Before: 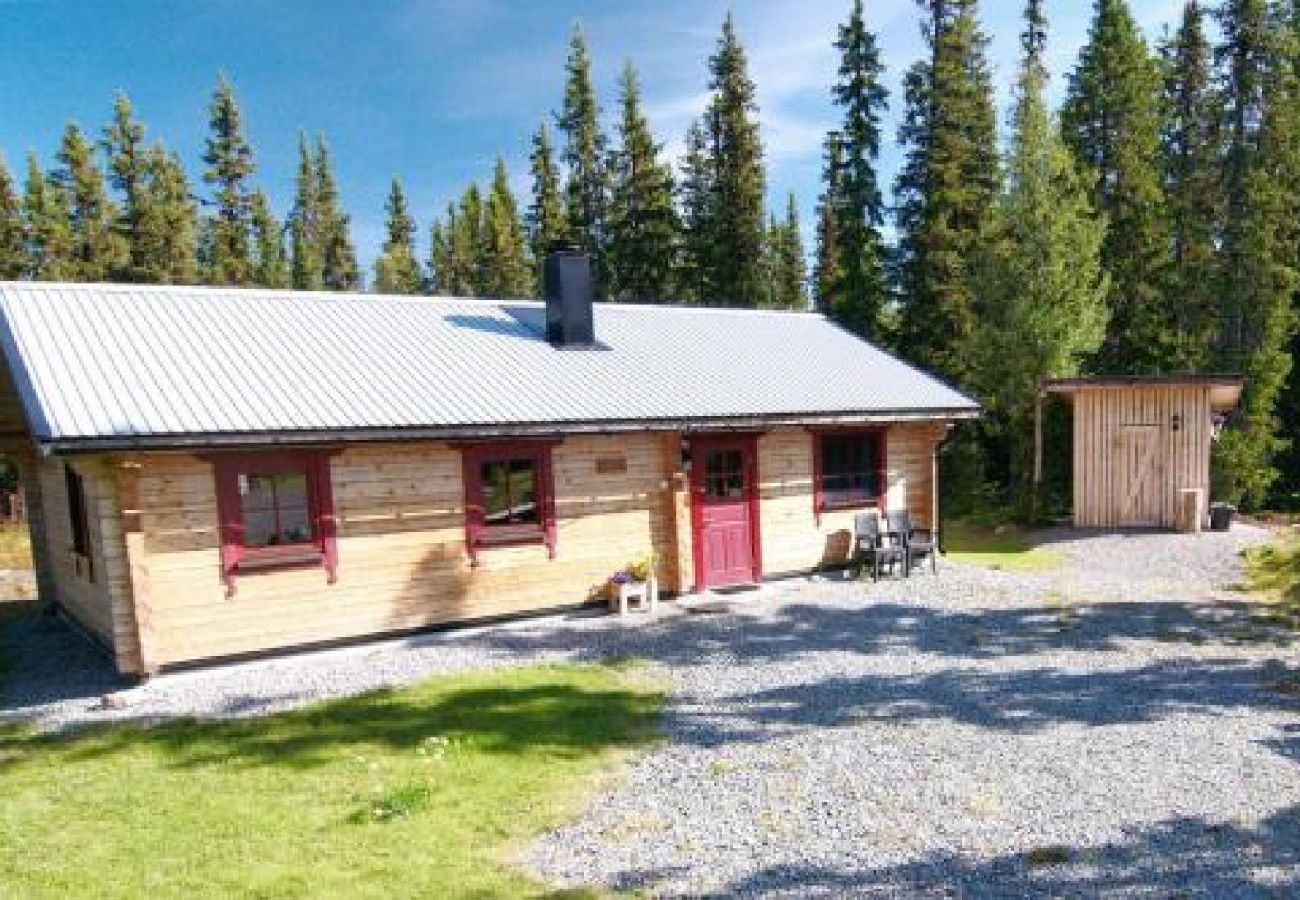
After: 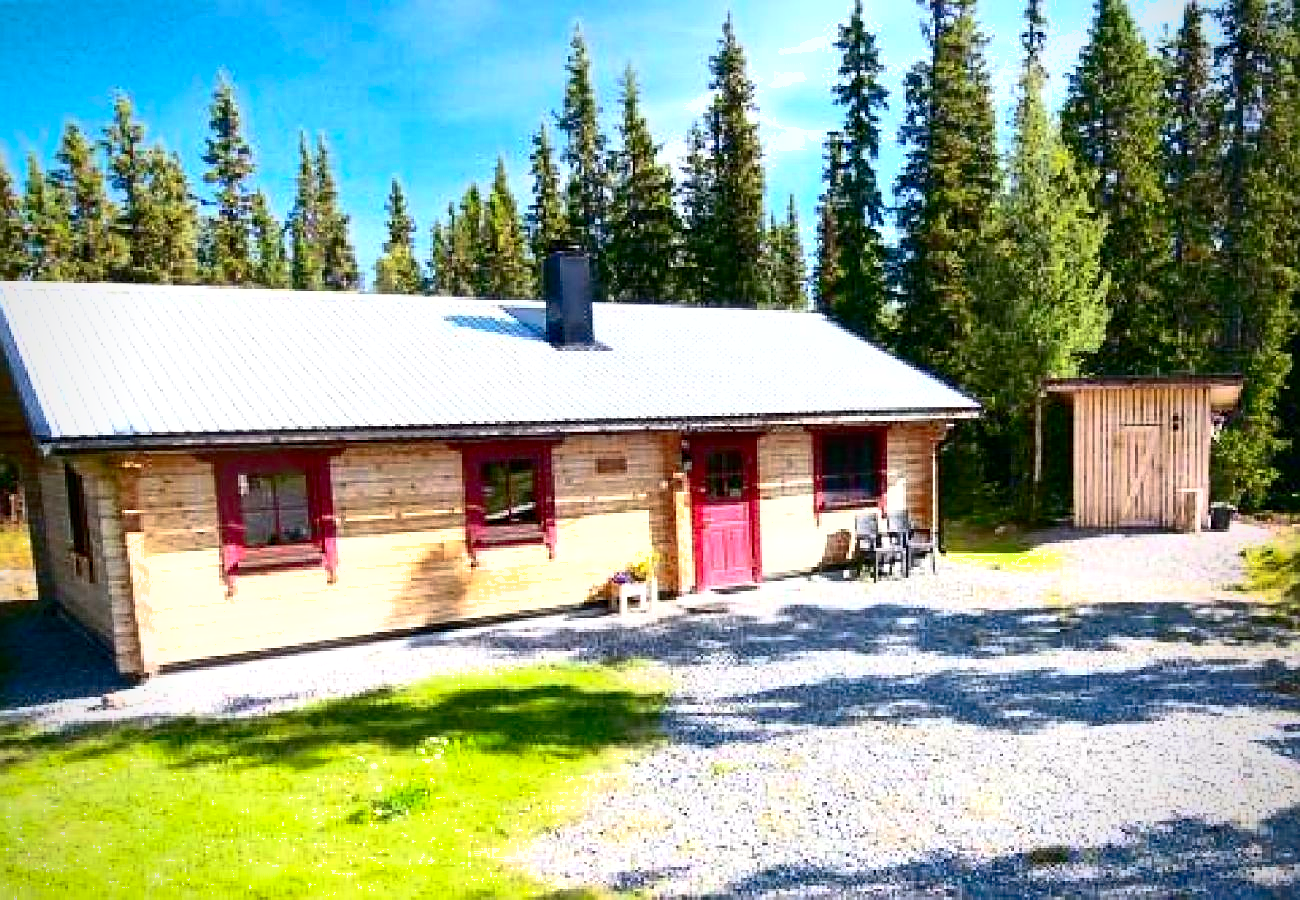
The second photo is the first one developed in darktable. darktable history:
vignetting: saturation 0.002
tone equalizer: -8 EV -0.398 EV, -7 EV -0.394 EV, -6 EV -0.331 EV, -5 EV -0.215 EV, -3 EV 0.19 EV, -2 EV 0.34 EV, -1 EV 0.376 EV, +0 EV 0.417 EV, mask exposure compensation -0.502 EV
contrast brightness saturation: contrast 0.397, brightness 0.054, saturation 0.262
shadows and highlights: on, module defaults
sharpen: on, module defaults
